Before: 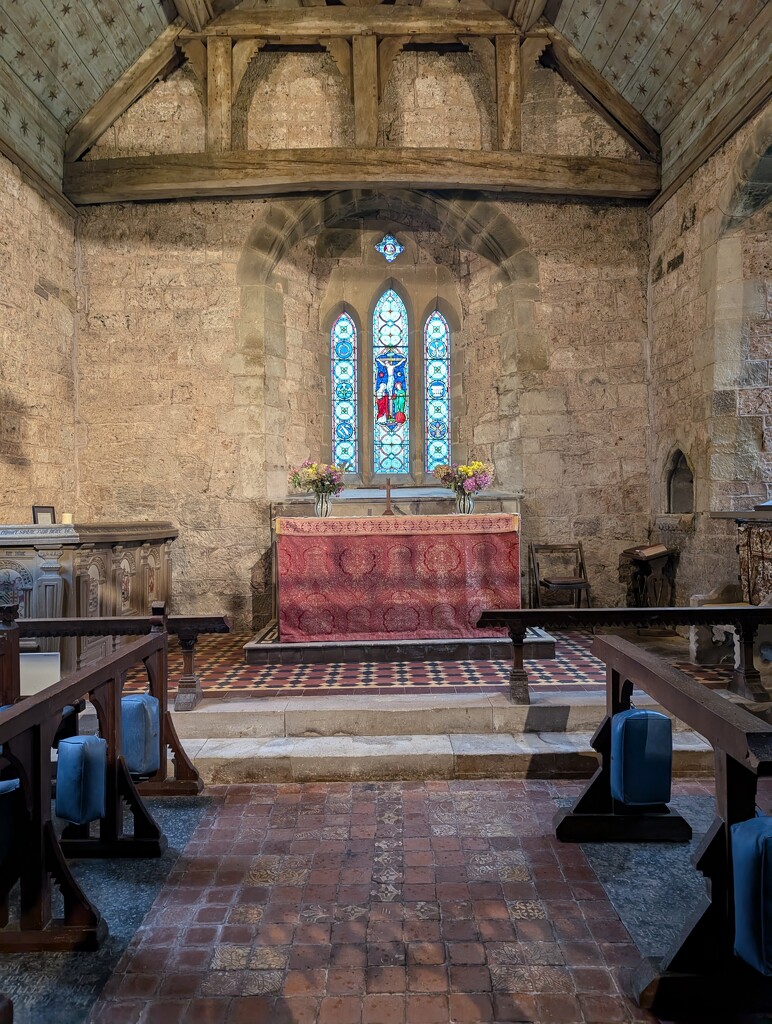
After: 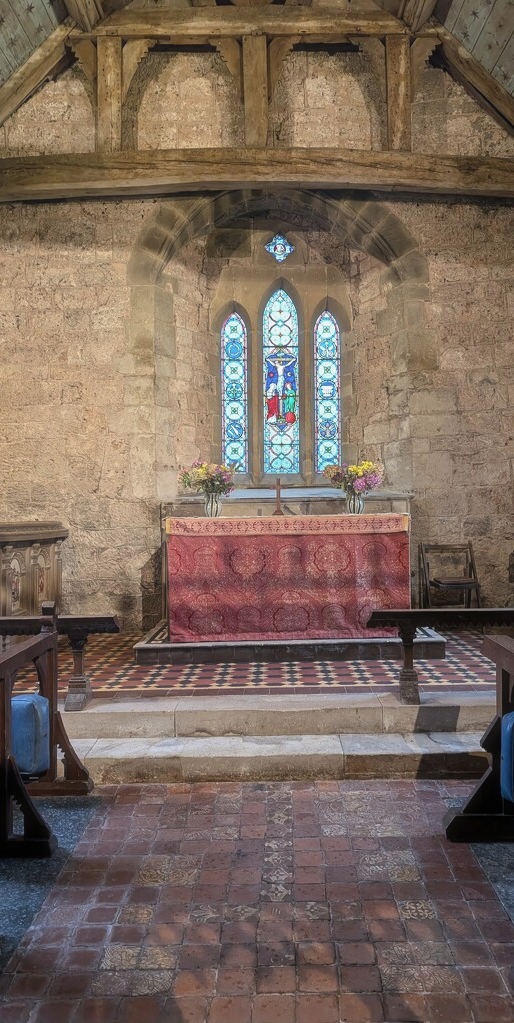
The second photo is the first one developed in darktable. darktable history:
haze removal: strength -0.09, distance 0.358, compatibility mode true, adaptive false
crop and rotate: left 14.436%, right 18.898%
